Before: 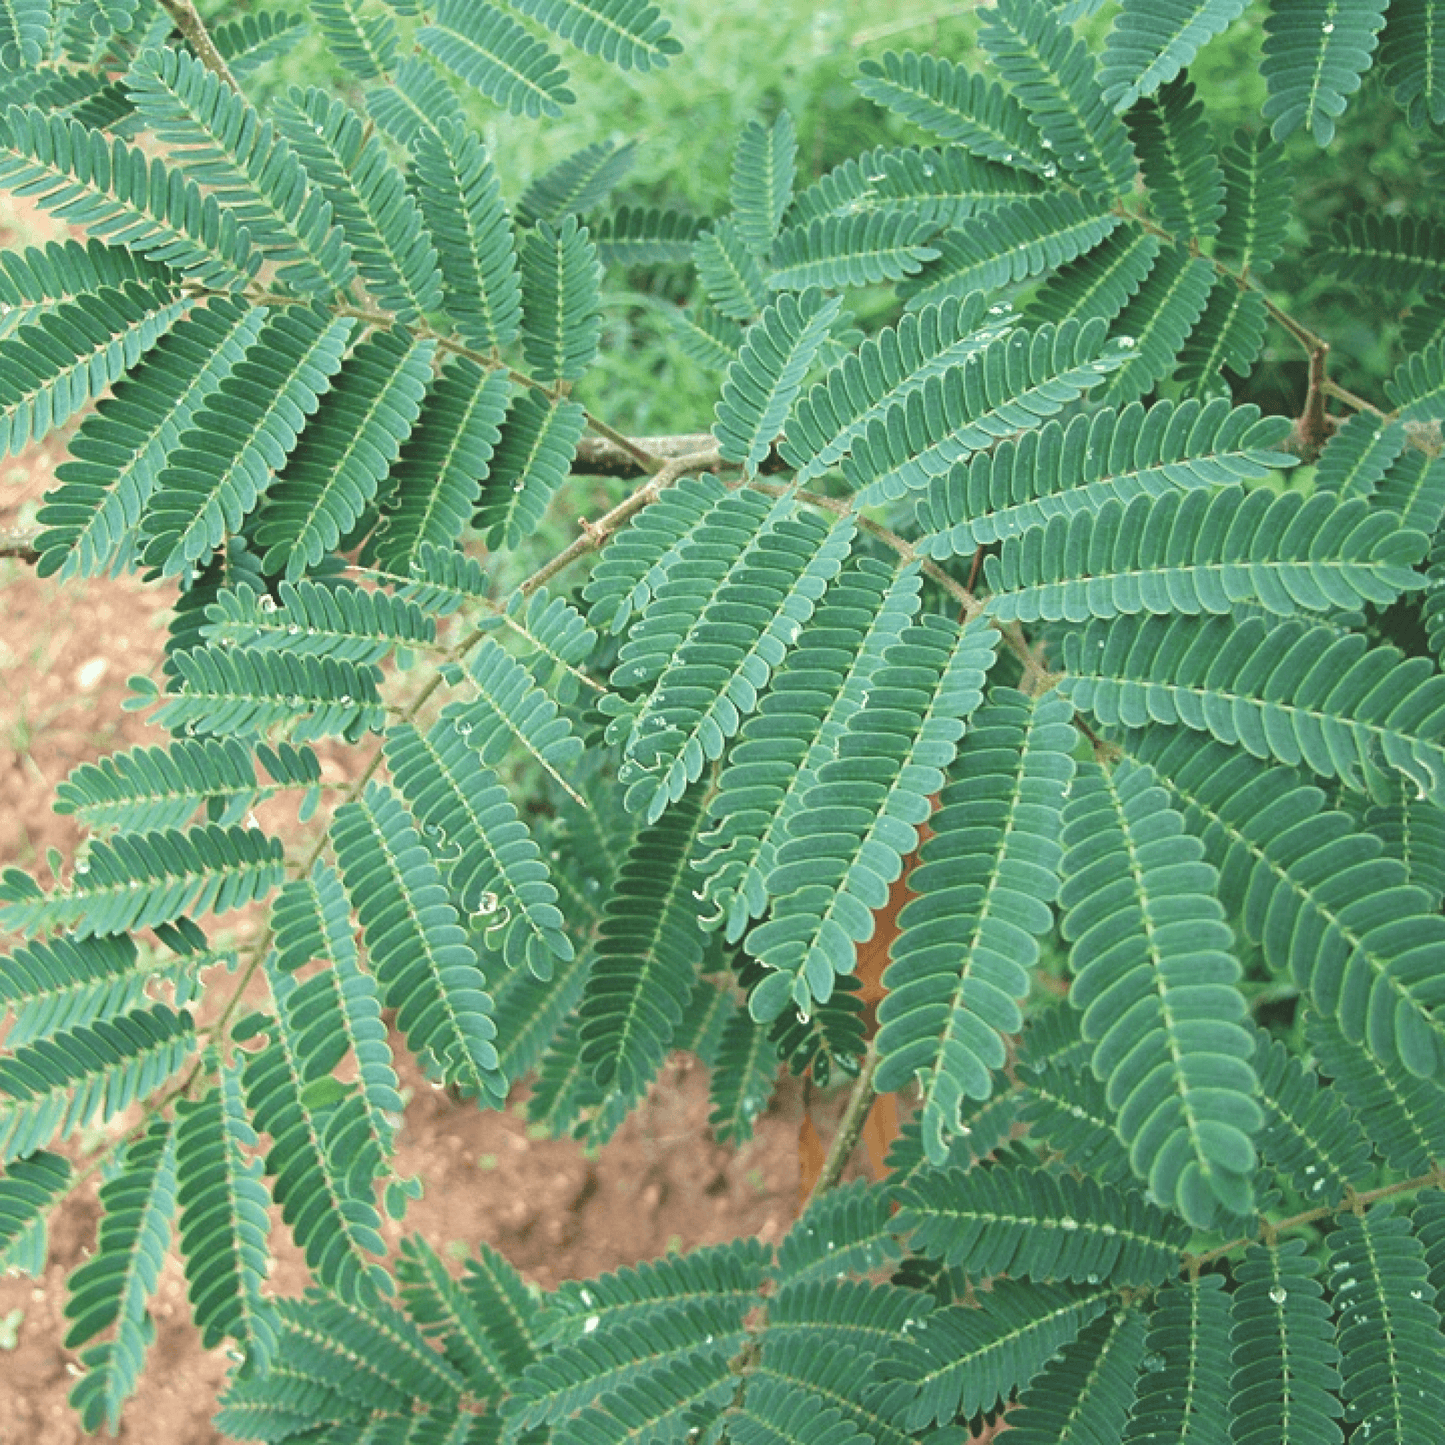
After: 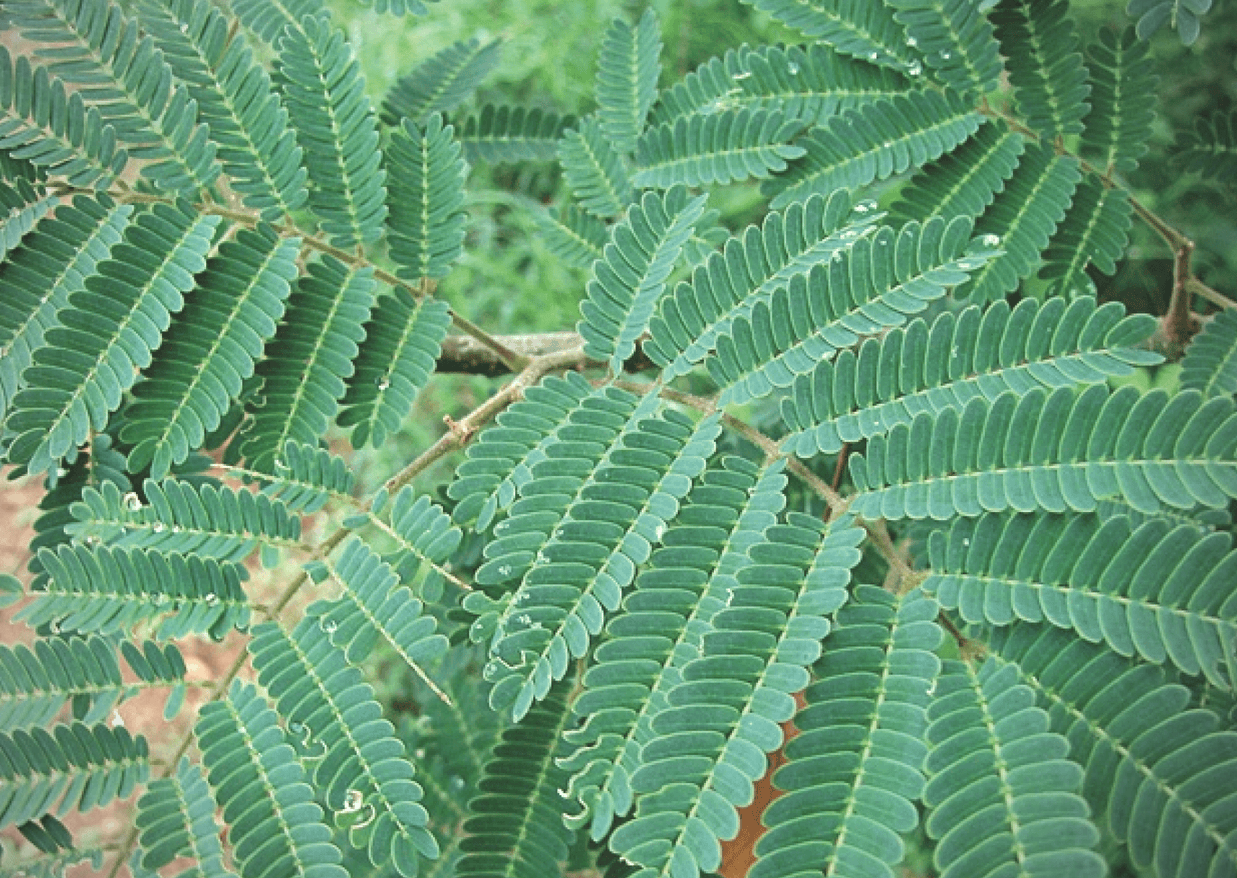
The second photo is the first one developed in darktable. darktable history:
crop and rotate: left 9.392%, top 7.098%, right 4.993%, bottom 32.075%
vignetting: brightness -0.461, saturation -0.309, width/height ratio 1.094
